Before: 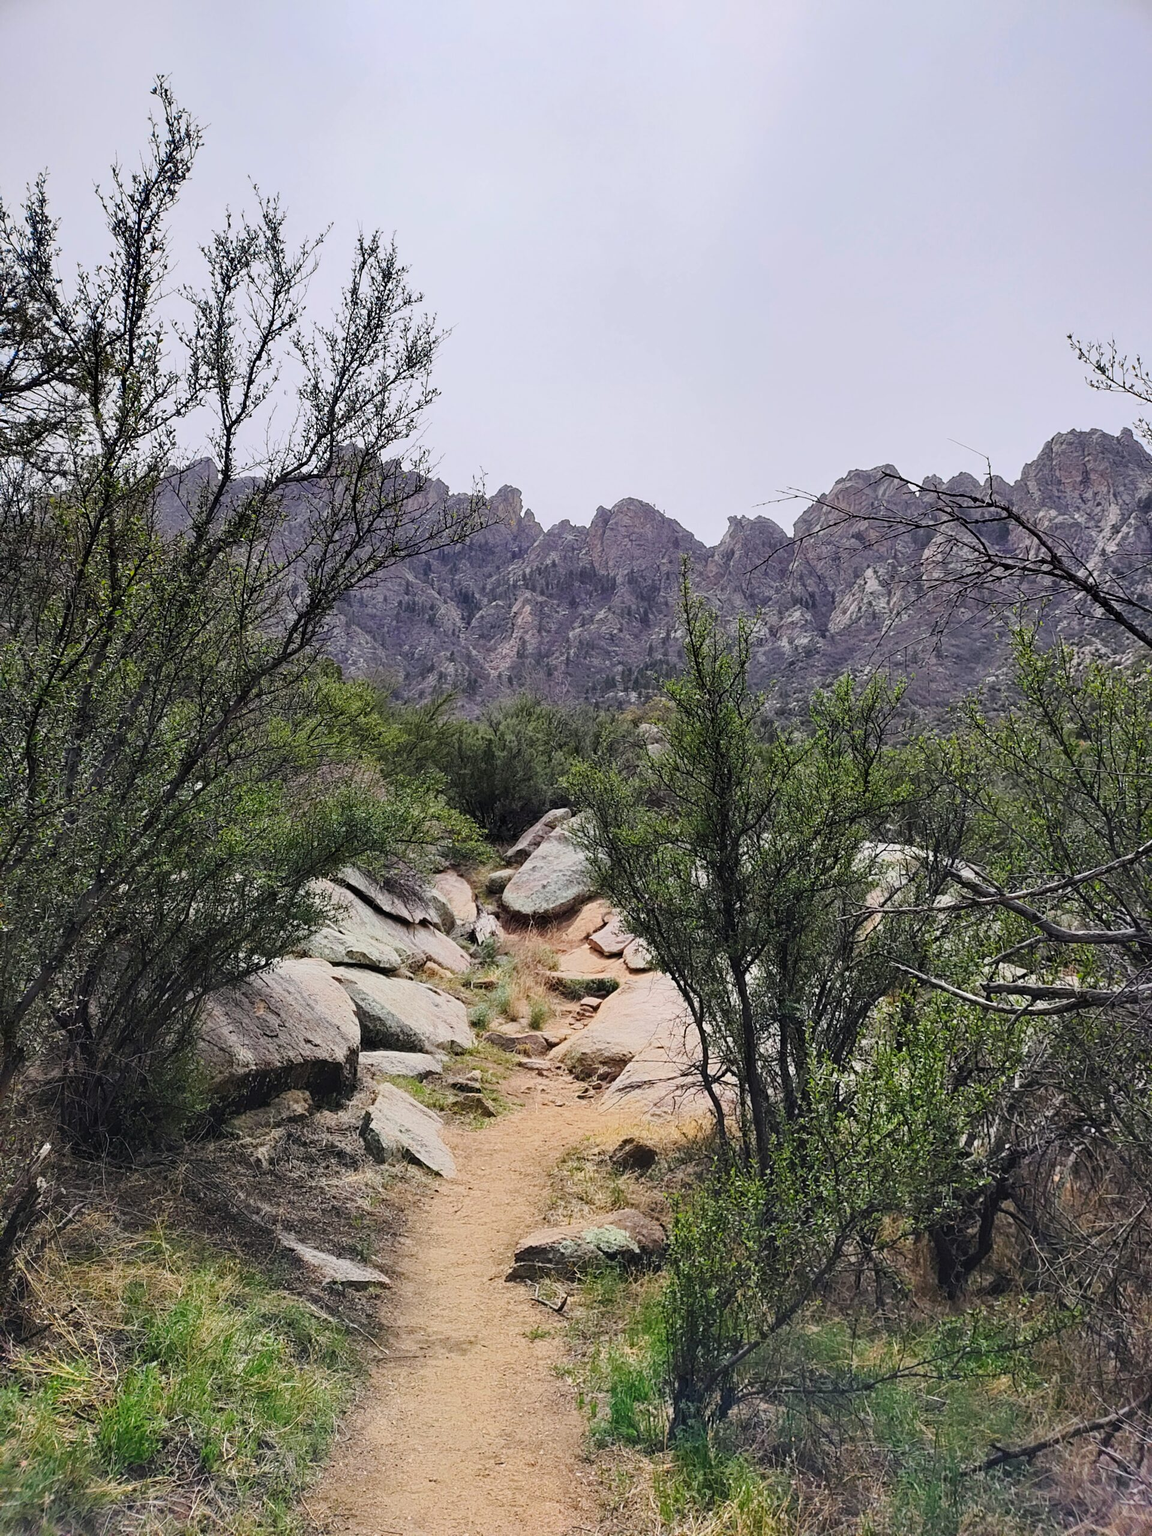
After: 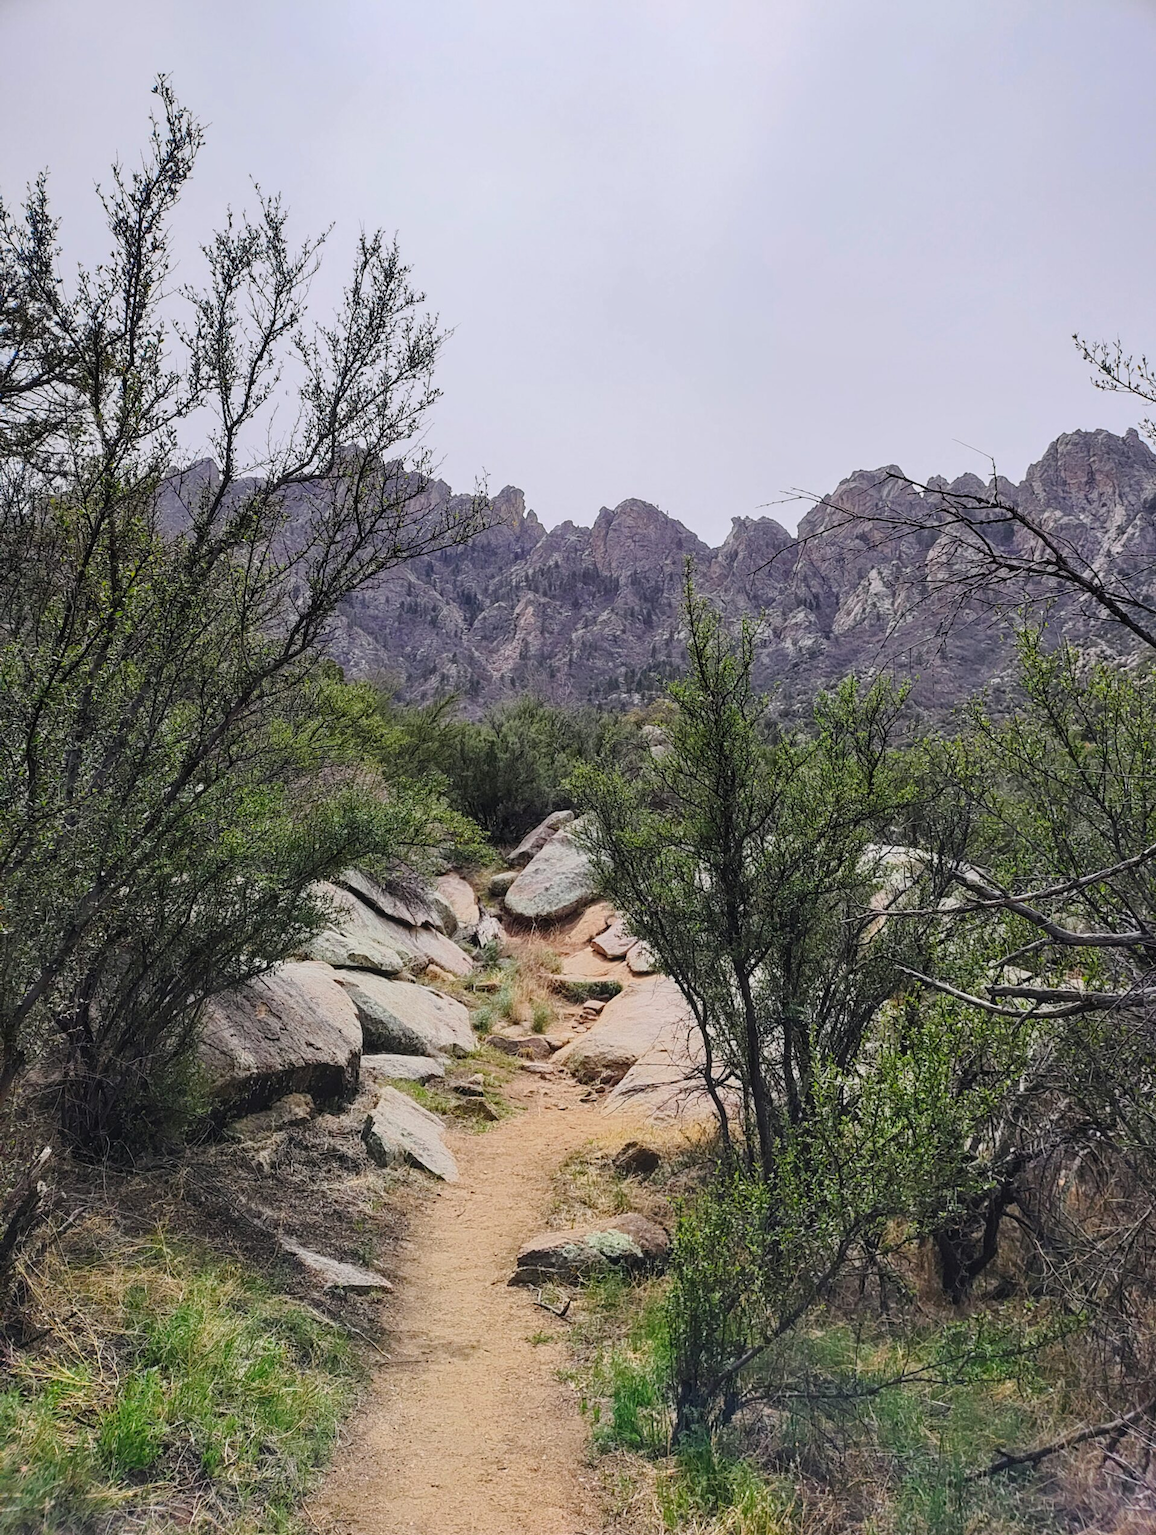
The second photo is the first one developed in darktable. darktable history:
crop: top 0.156%, bottom 0.163%
local contrast: detail 109%
